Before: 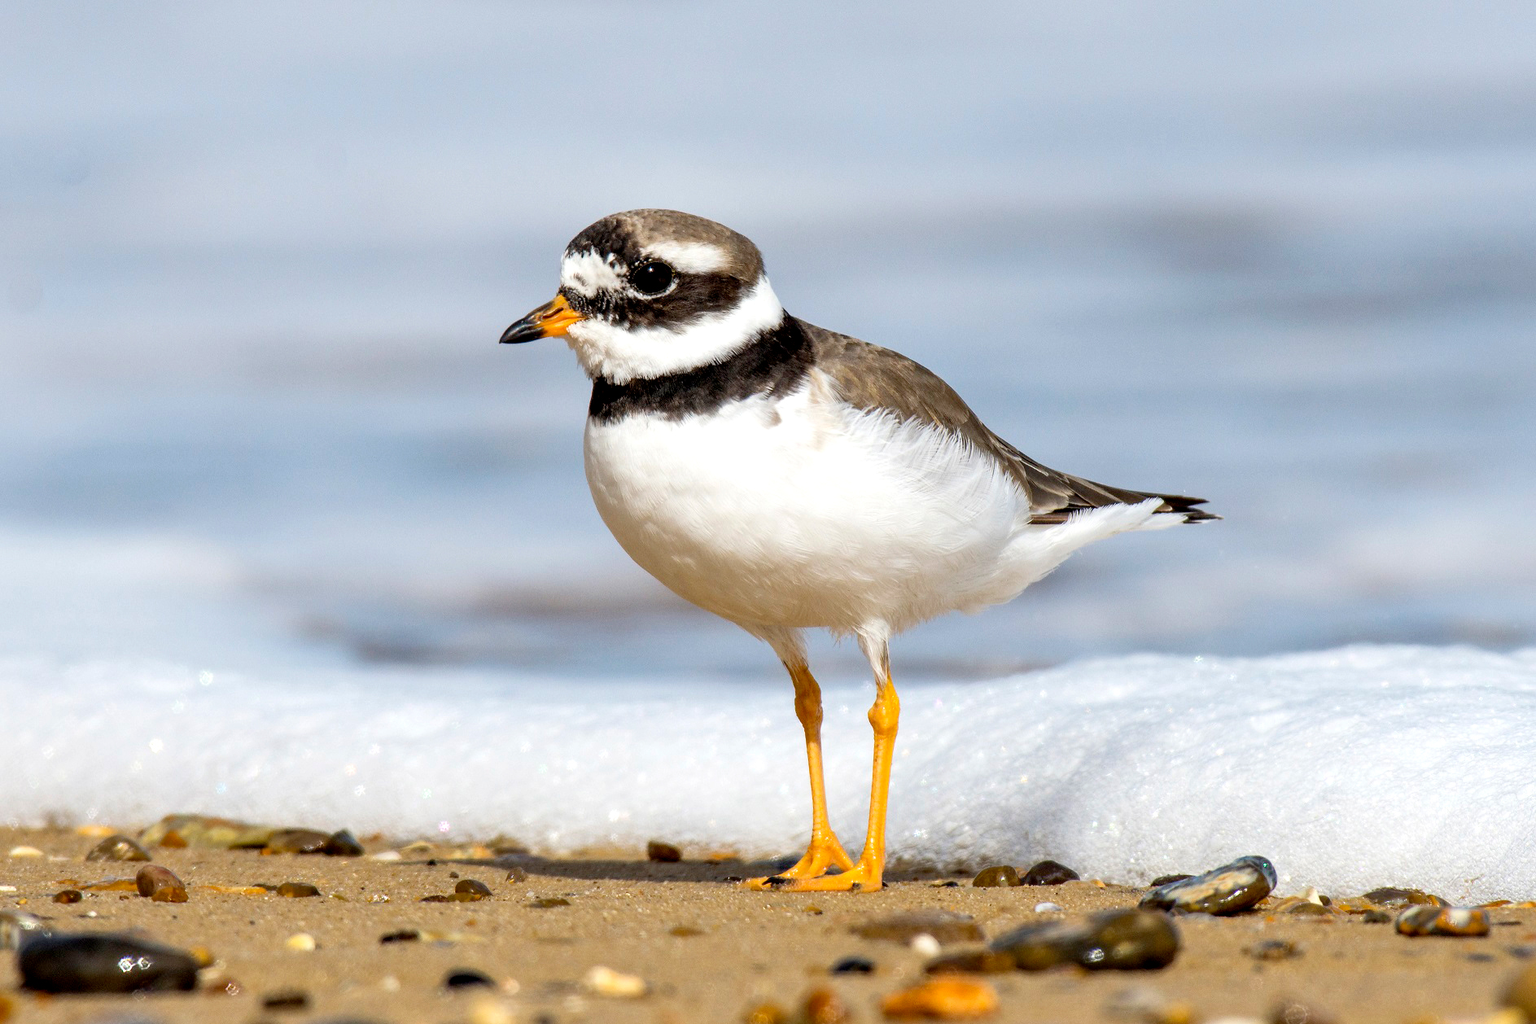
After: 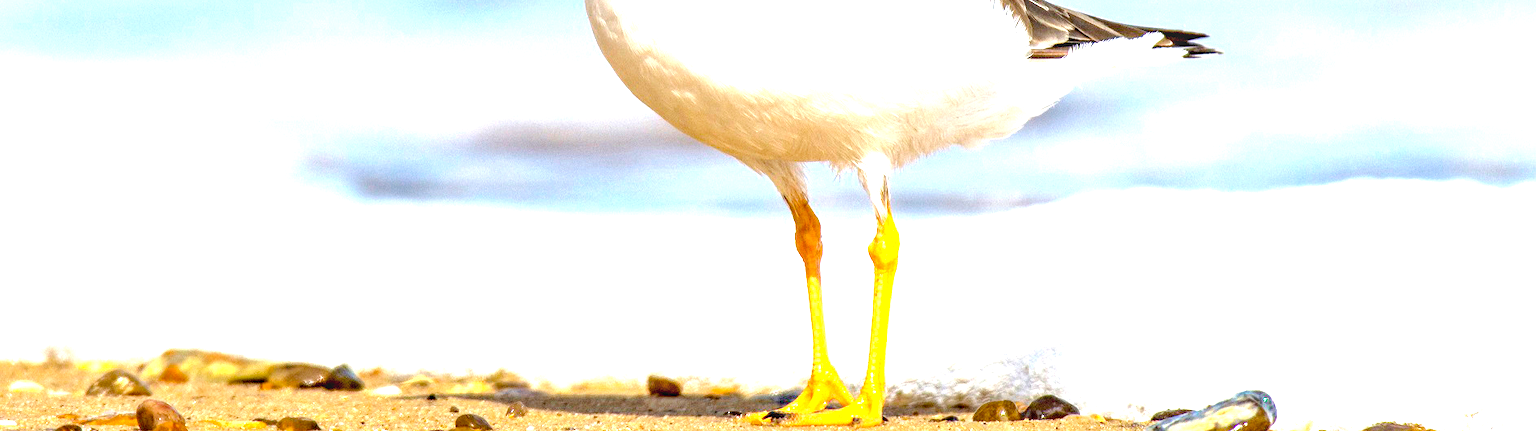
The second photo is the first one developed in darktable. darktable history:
crop: top 45.533%, bottom 12.293%
local contrast: on, module defaults
exposure: black level correction 0, exposure 1.3 EV, compensate highlight preservation false
color balance rgb: perceptual saturation grading › global saturation 0.988%, perceptual brilliance grading › mid-tones 10.543%, perceptual brilliance grading › shadows 15.011%, global vibrance 20%
haze removal: compatibility mode true, adaptive false
